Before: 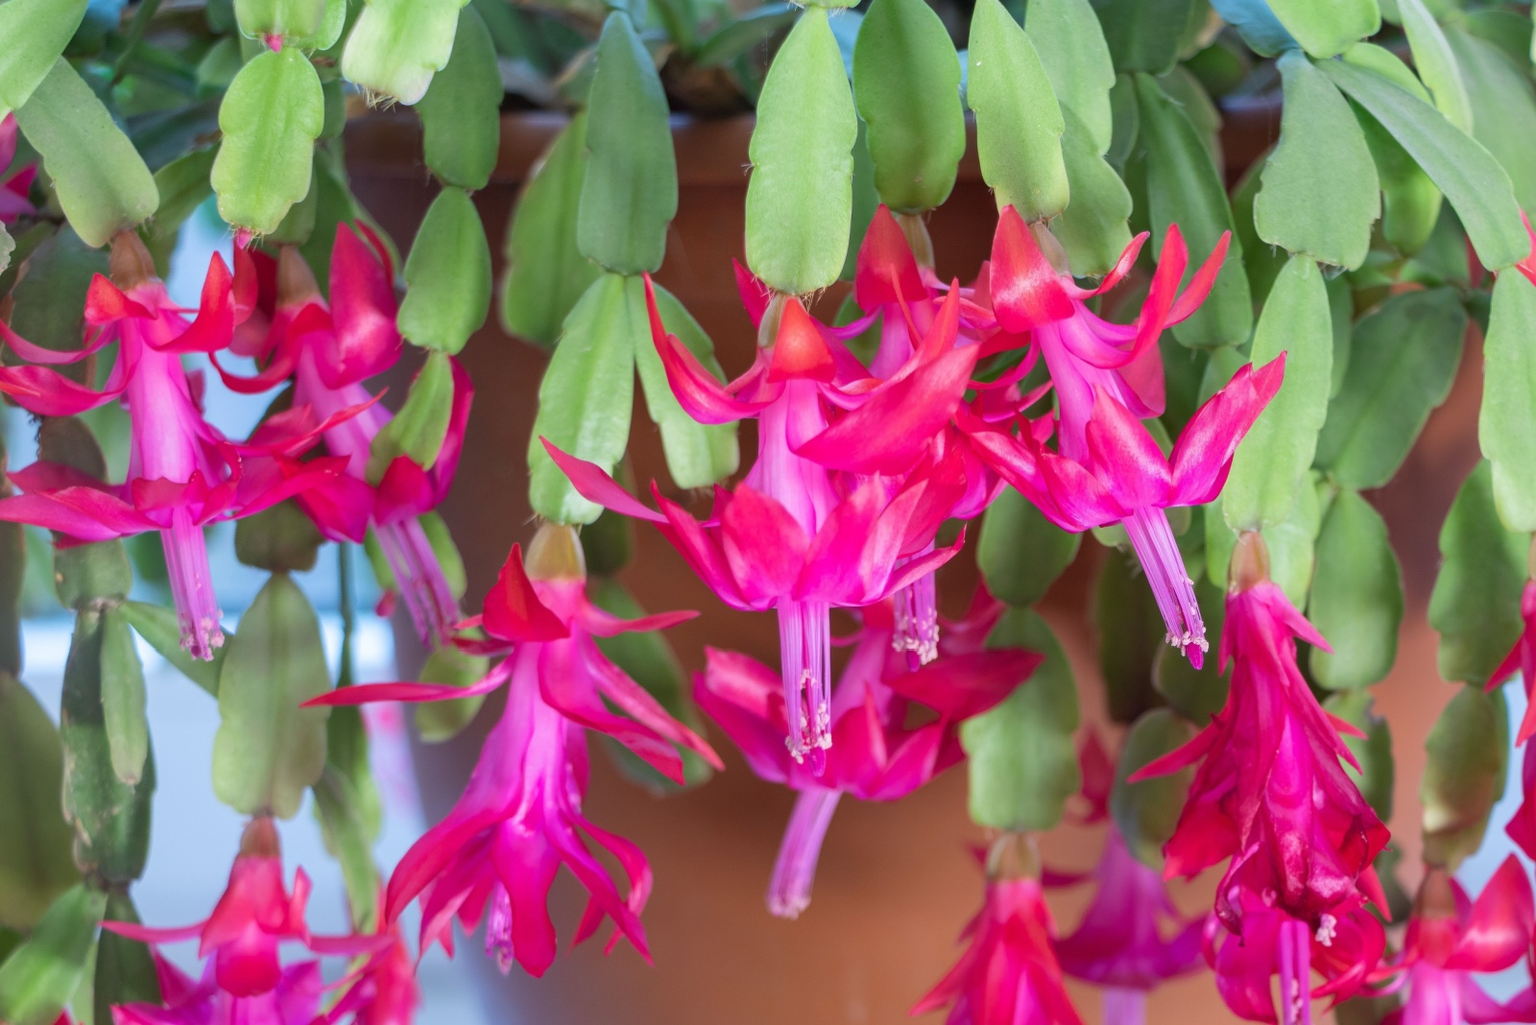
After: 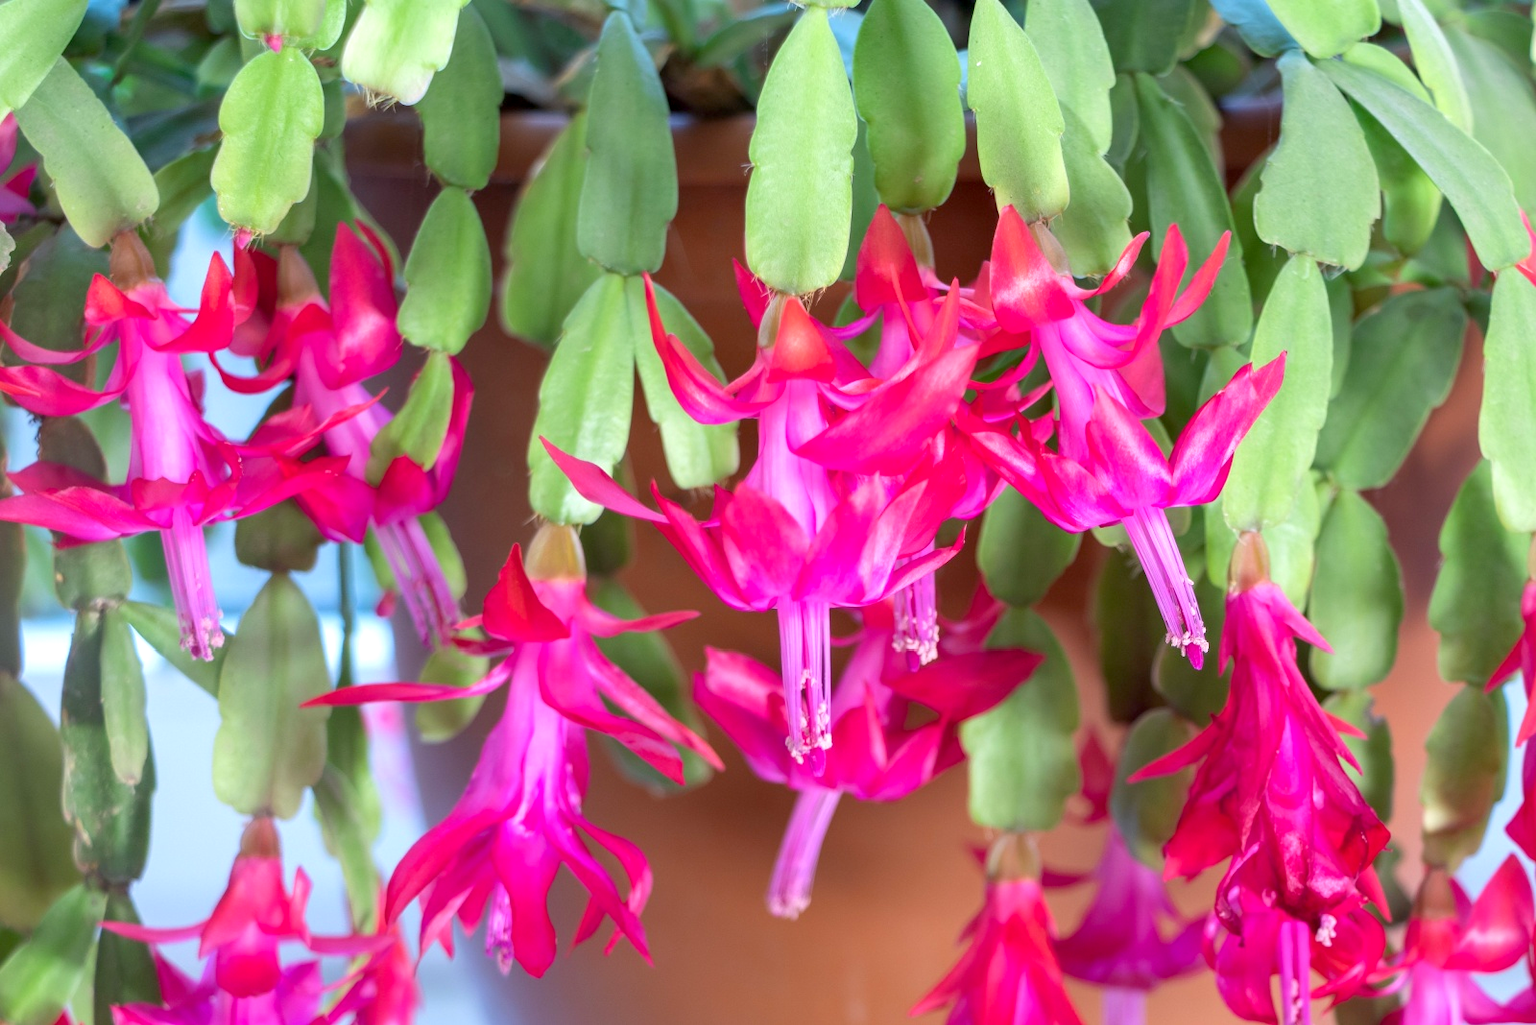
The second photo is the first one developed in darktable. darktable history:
exposure: black level correction 0.005, exposure 0.421 EV, compensate highlight preservation false
